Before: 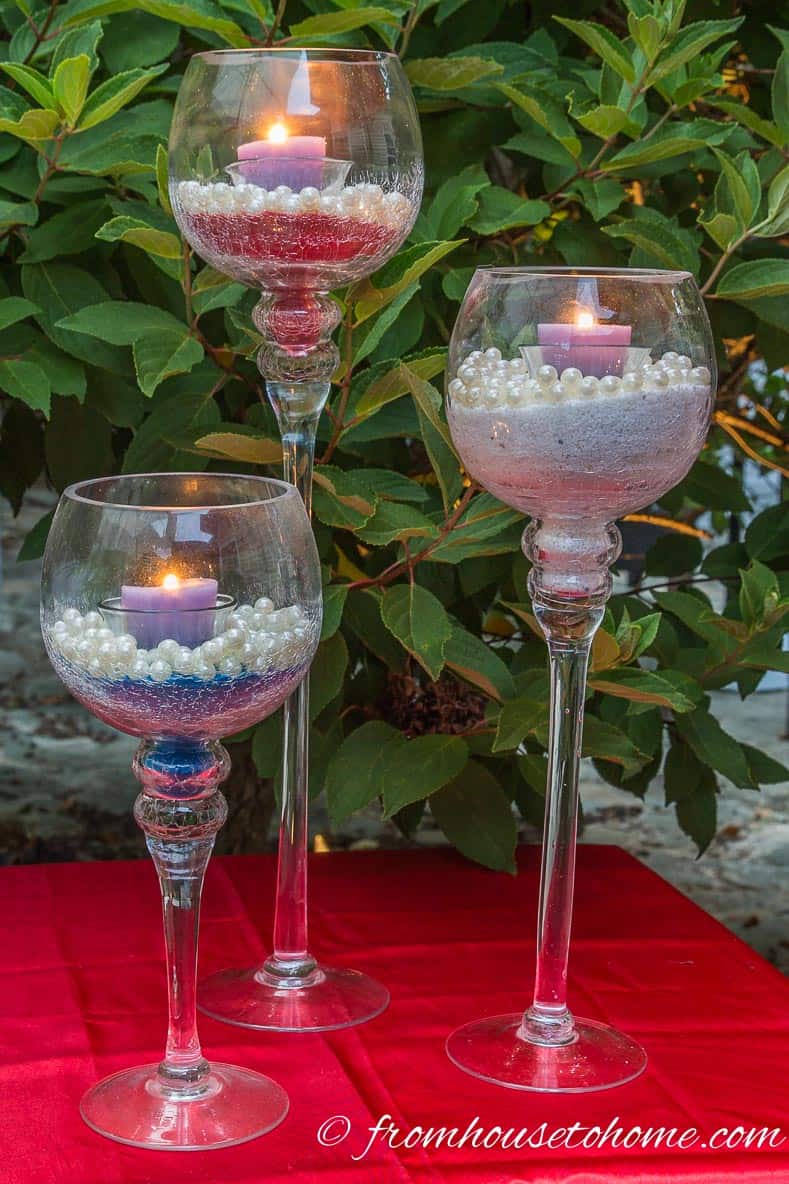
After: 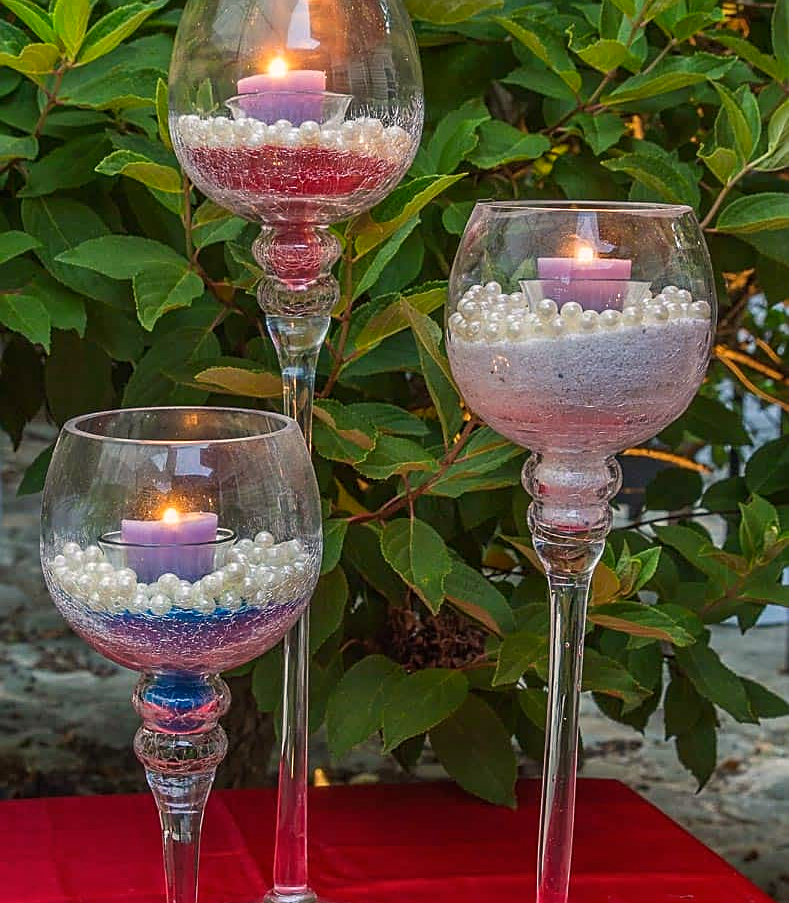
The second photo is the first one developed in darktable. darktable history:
sharpen: on, module defaults
crop: top 5.594%, bottom 18.091%
color zones: curves: ch1 [(0, 0.638) (0.193, 0.442) (0.286, 0.15) (0.429, 0.14) (0.571, 0.142) (0.714, 0.154) (0.857, 0.175) (1, 0.638)], mix -123.22%
color correction: highlights a* 3.63, highlights b* 5.13
